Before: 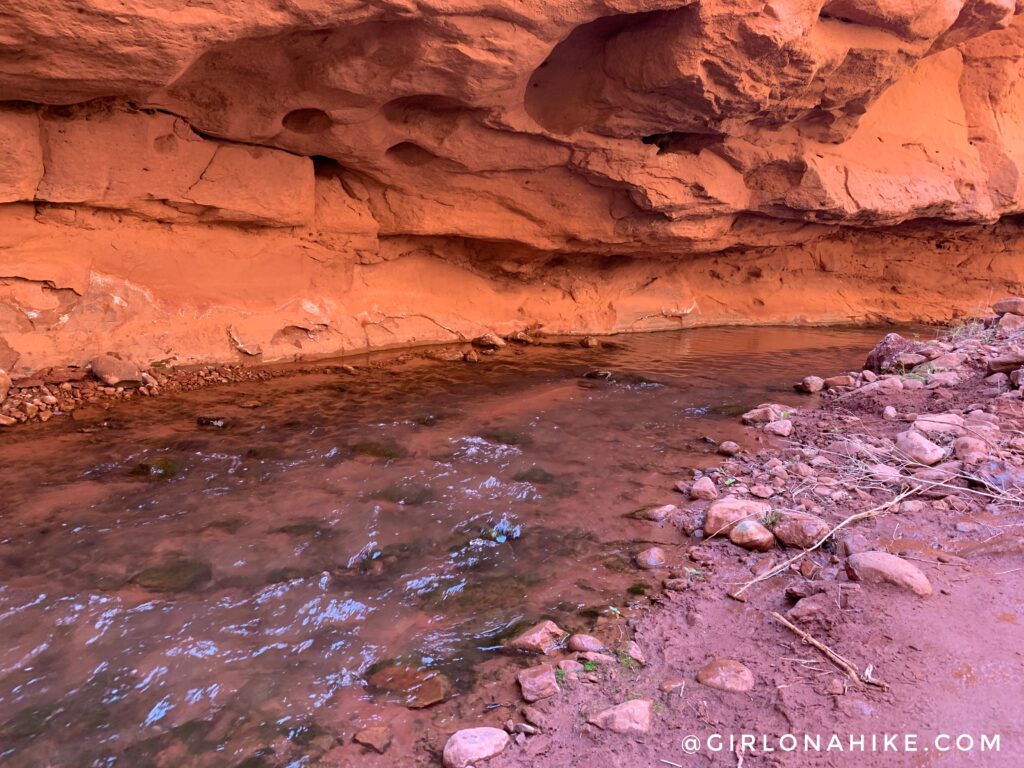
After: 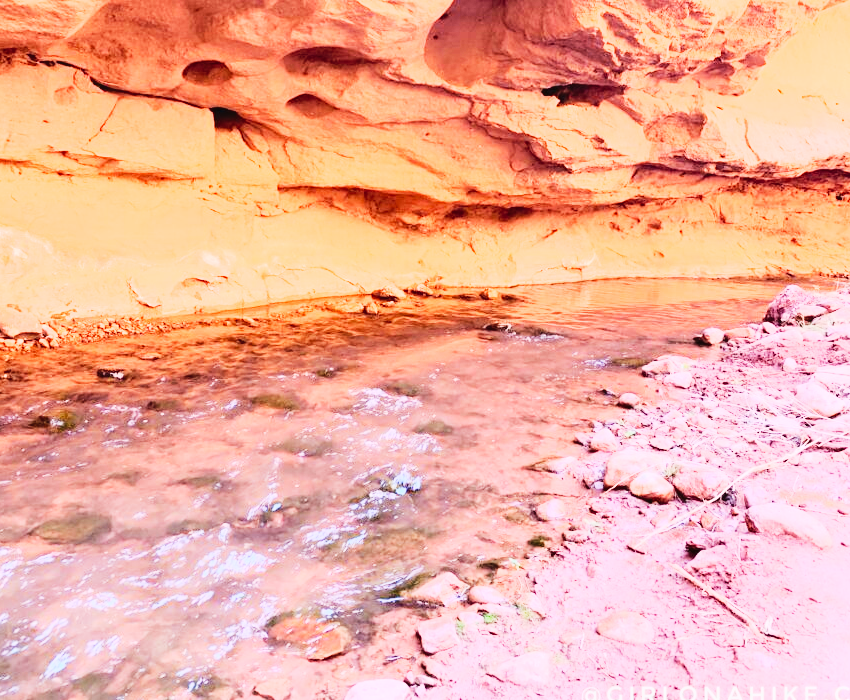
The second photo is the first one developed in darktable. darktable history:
exposure: black level correction 0, exposure 1.2 EV, compensate highlight preservation false
crop: left 9.836%, top 6.27%, right 7.072%, bottom 2.482%
base curve: curves: ch0 [(0, 0) (0.028, 0.03) (0.121, 0.232) (0.46, 0.748) (0.859, 0.968) (1, 1)]
tone curve: curves: ch0 [(0, 0.022) (0.114, 0.096) (0.282, 0.299) (0.456, 0.51) (0.613, 0.693) (0.786, 0.843) (0.999, 0.949)]; ch1 [(0, 0) (0.384, 0.365) (0.463, 0.447) (0.486, 0.474) (0.503, 0.5) (0.535, 0.522) (0.555, 0.546) (0.593, 0.599) (0.755, 0.793) (1, 1)]; ch2 [(0, 0) (0.369, 0.375) (0.449, 0.434) (0.501, 0.5) (0.528, 0.517) (0.561, 0.57) (0.612, 0.631) (0.668, 0.659) (1, 1)], preserve colors none
